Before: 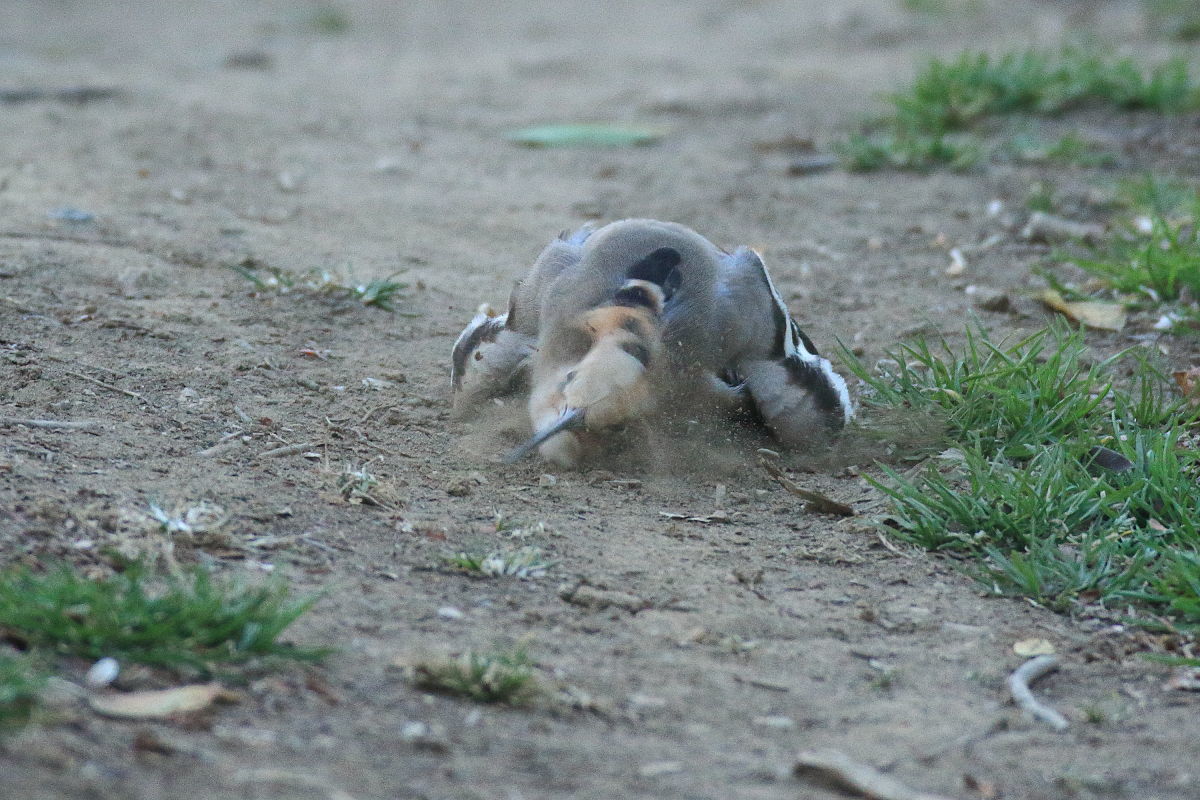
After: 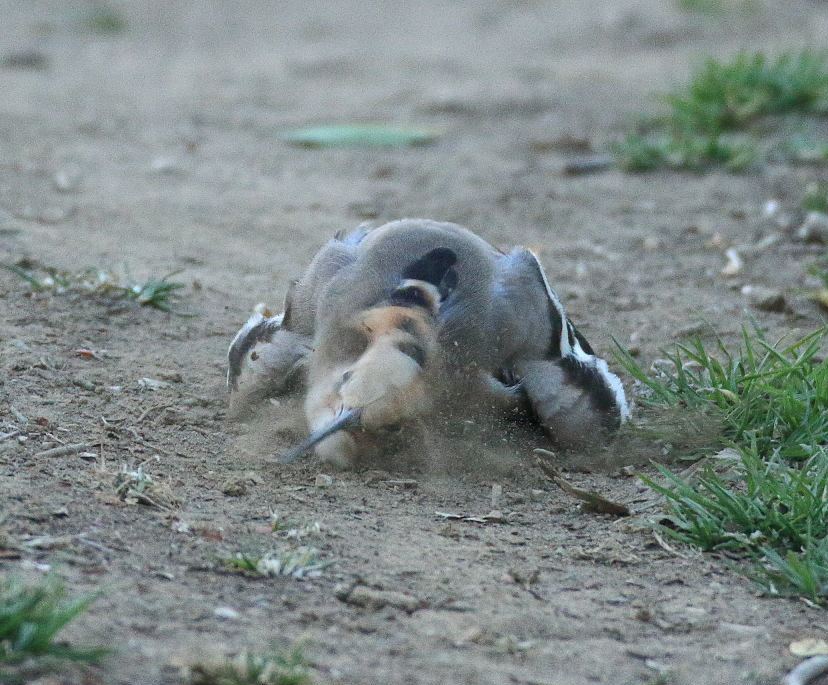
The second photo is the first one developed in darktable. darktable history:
local contrast: highlights 104%, shadows 102%, detail 119%, midtone range 0.2
crop: left 18.713%, right 12.228%, bottom 14.263%
